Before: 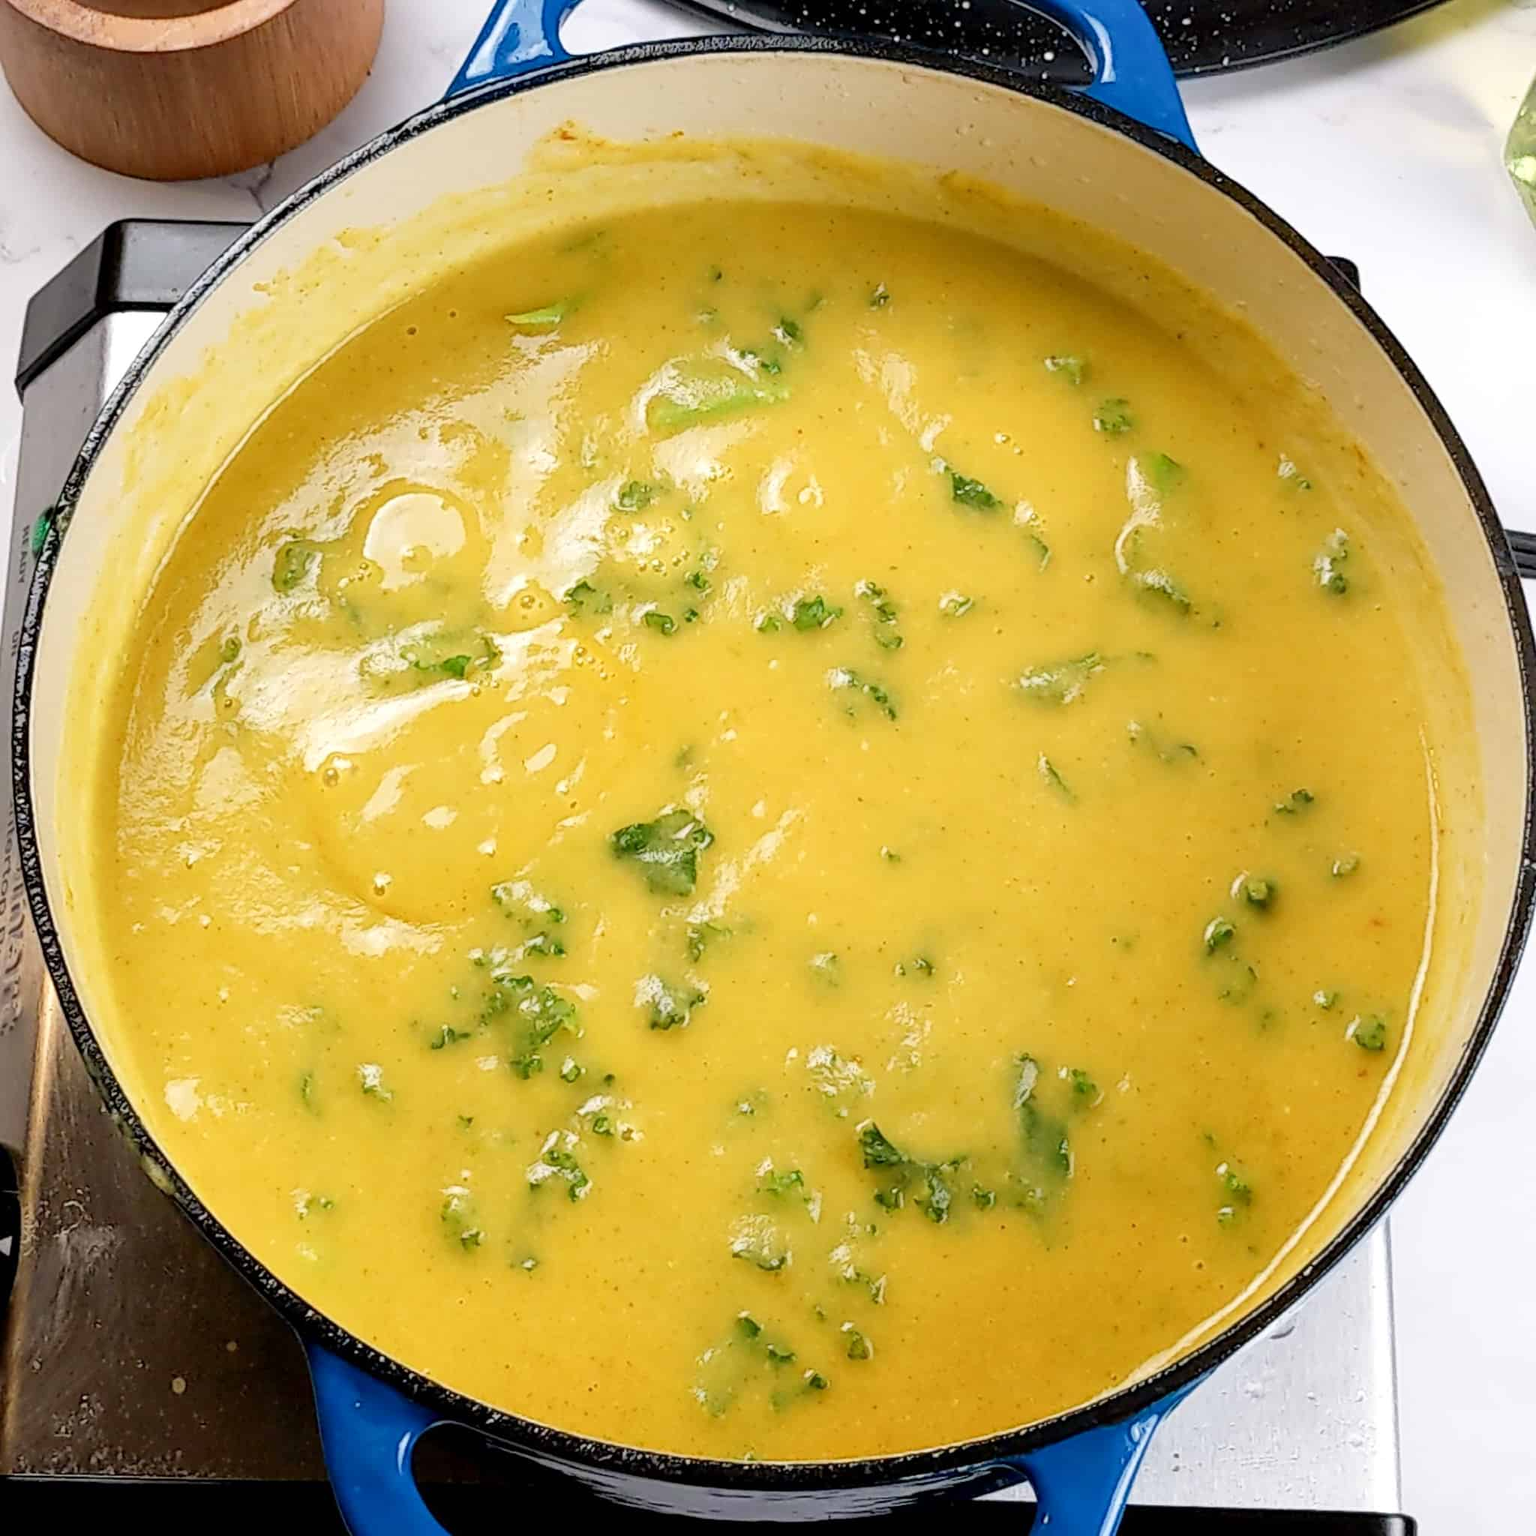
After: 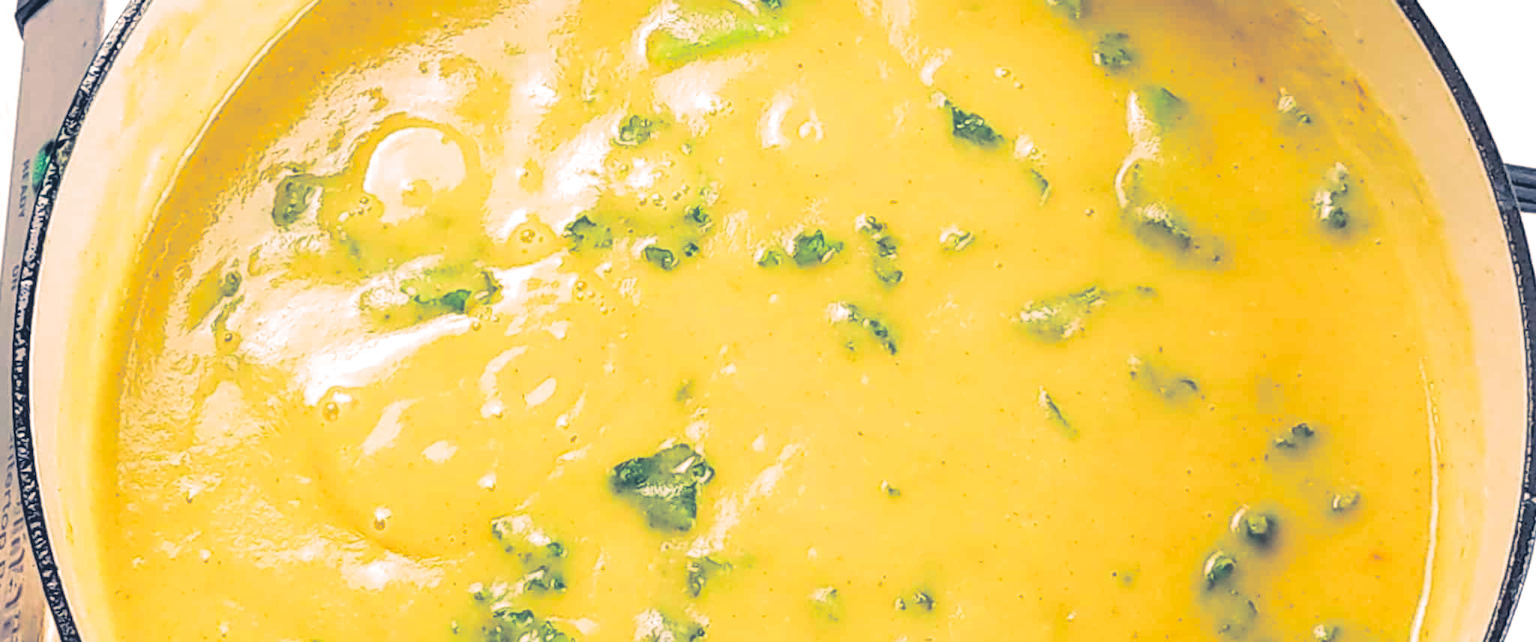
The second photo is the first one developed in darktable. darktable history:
crop and rotate: top 23.84%, bottom 34.294%
split-toning: shadows › hue 226.8°, shadows › saturation 0.56, highlights › hue 28.8°, balance -40, compress 0%
exposure: black level correction 0, exposure 1.015 EV, compensate exposure bias true, compensate highlight preservation false
contrast brightness saturation: contrast -0.28
tone equalizer: on, module defaults
